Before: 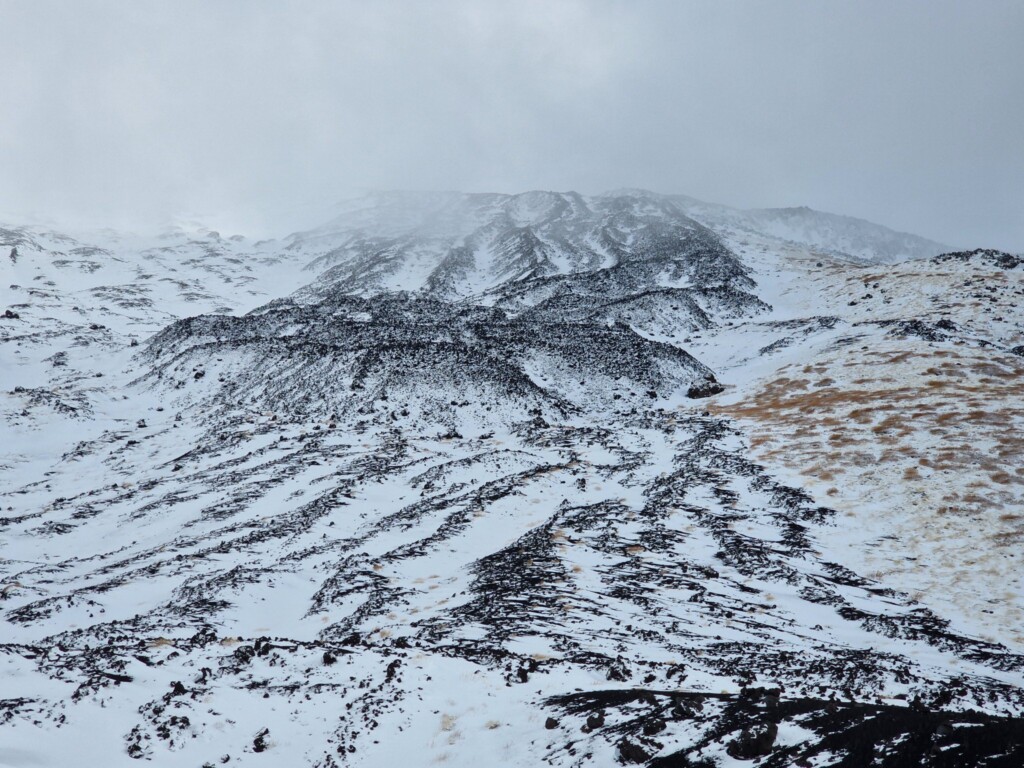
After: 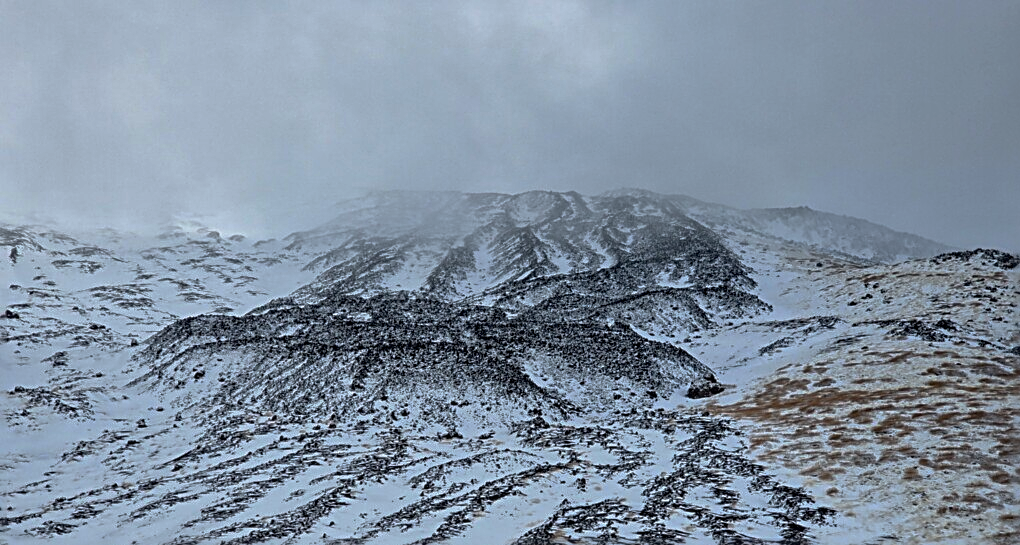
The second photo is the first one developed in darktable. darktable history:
sharpen: radius 2.534, amount 0.632
base curve: curves: ch0 [(0, 0) (0.595, 0.418) (1, 1)], preserve colors none
local contrast: on, module defaults
crop: right 0%, bottom 28.59%
